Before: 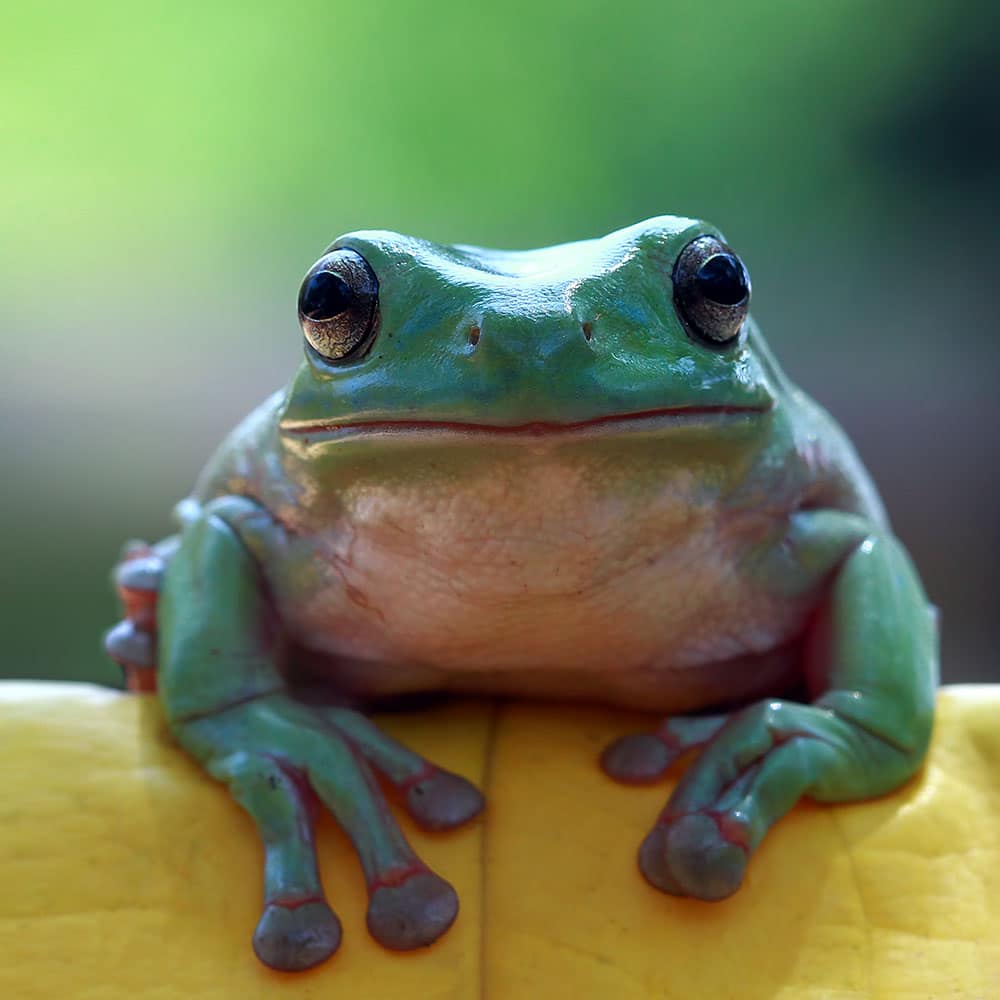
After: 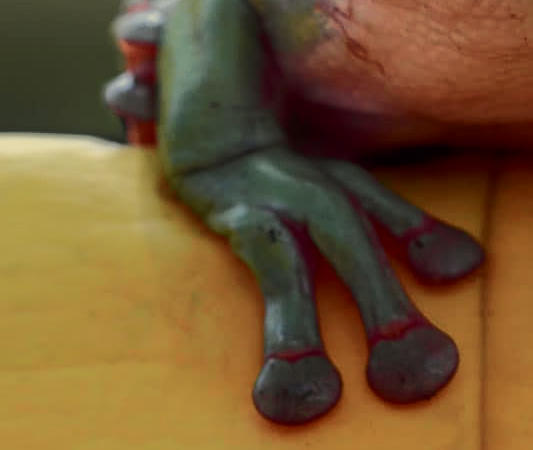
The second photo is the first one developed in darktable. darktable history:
exposure: exposure -0.582 EV, compensate highlight preservation false
tone curve: curves: ch0 [(0, 0) (0.104, 0.061) (0.239, 0.201) (0.327, 0.317) (0.401, 0.443) (0.489, 0.566) (0.65, 0.68) (0.832, 0.858) (1, 0.977)]; ch1 [(0, 0) (0.161, 0.092) (0.35, 0.33) (0.379, 0.401) (0.447, 0.476) (0.495, 0.499) (0.515, 0.518) (0.534, 0.557) (0.602, 0.625) (0.712, 0.706) (1, 1)]; ch2 [(0, 0) (0.359, 0.372) (0.437, 0.437) (0.502, 0.501) (0.55, 0.534) (0.592, 0.601) (0.647, 0.64) (1, 1)], color space Lab, independent channels, preserve colors none
white balance: red 1.08, blue 0.791
crop and rotate: top 54.778%, right 46.61%, bottom 0.159%
